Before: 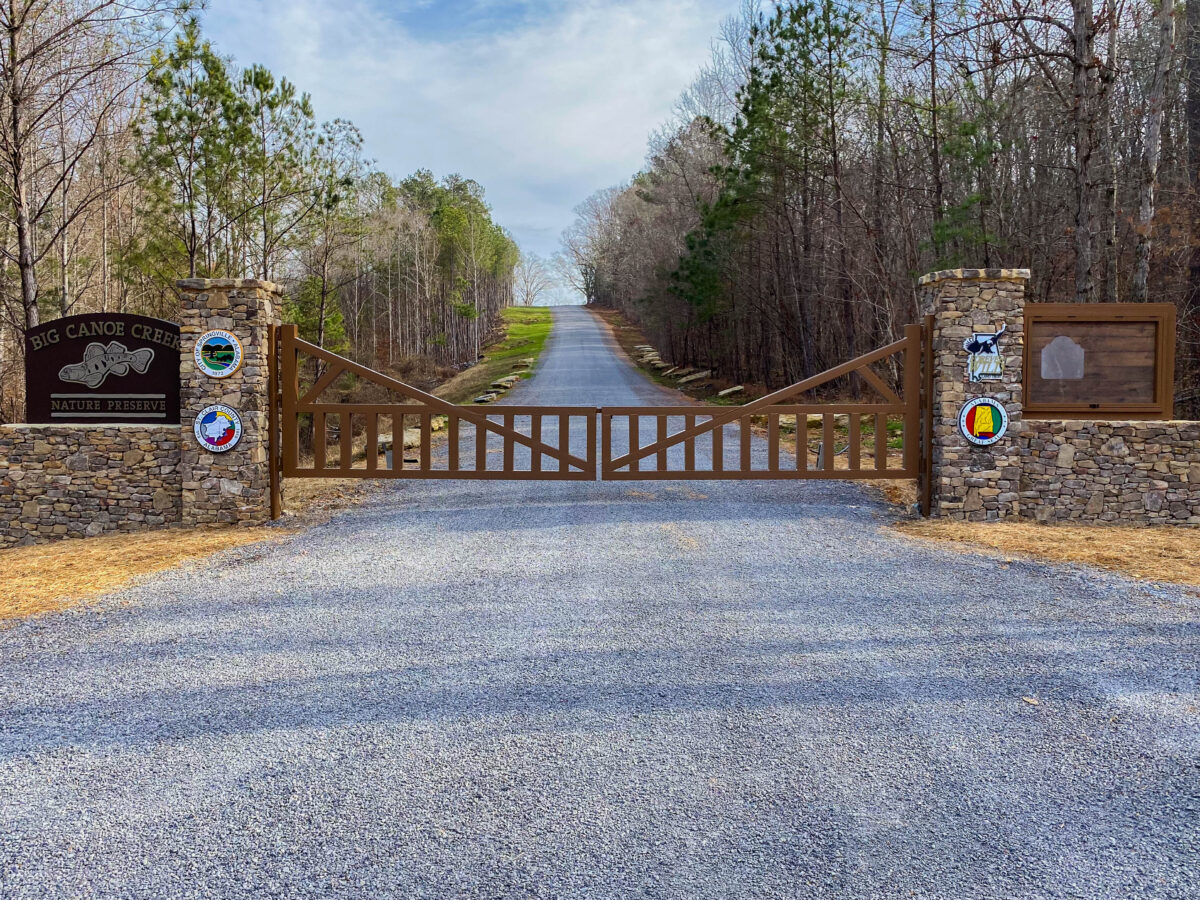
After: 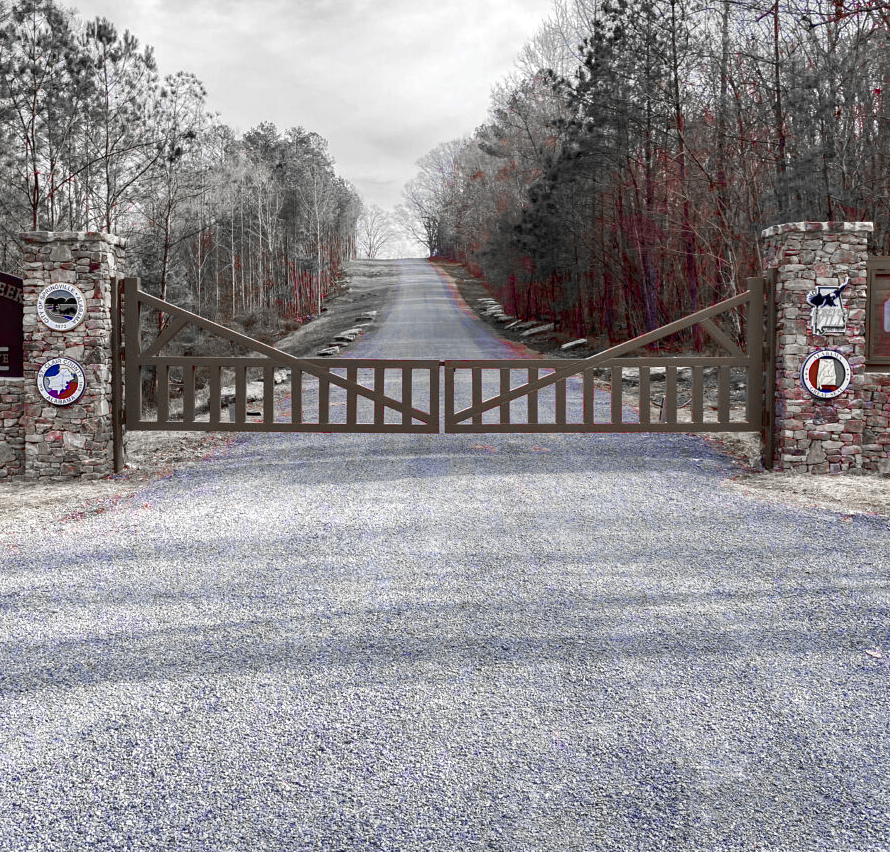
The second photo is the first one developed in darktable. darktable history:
color zones: curves: ch0 [(0, 0.278) (0.143, 0.5) (0.286, 0.5) (0.429, 0.5) (0.571, 0.5) (0.714, 0.5) (0.857, 0.5) (1, 0.5)]; ch1 [(0, 1) (0.143, 0.165) (0.286, 0) (0.429, 0) (0.571, 0) (0.714, 0) (0.857, 0.5) (1, 0.5)]; ch2 [(0, 0.508) (0.143, 0.5) (0.286, 0.5) (0.429, 0.5) (0.571, 0.5) (0.714, 0.5) (0.857, 0.5) (1, 0.5)]
color balance rgb: linear chroma grading › shadows 10%, linear chroma grading › highlights 10%, linear chroma grading › global chroma 15%, linear chroma grading › mid-tones 15%, perceptual saturation grading › global saturation 40%, perceptual saturation grading › highlights -25%, perceptual saturation grading › mid-tones 35%, perceptual saturation grading › shadows 35%, perceptual brilliance grading › global brilliance 11.29%, global vibrance 11.29%
crop and rotate: left 13.15%, top 5.251%, right 12.609%
